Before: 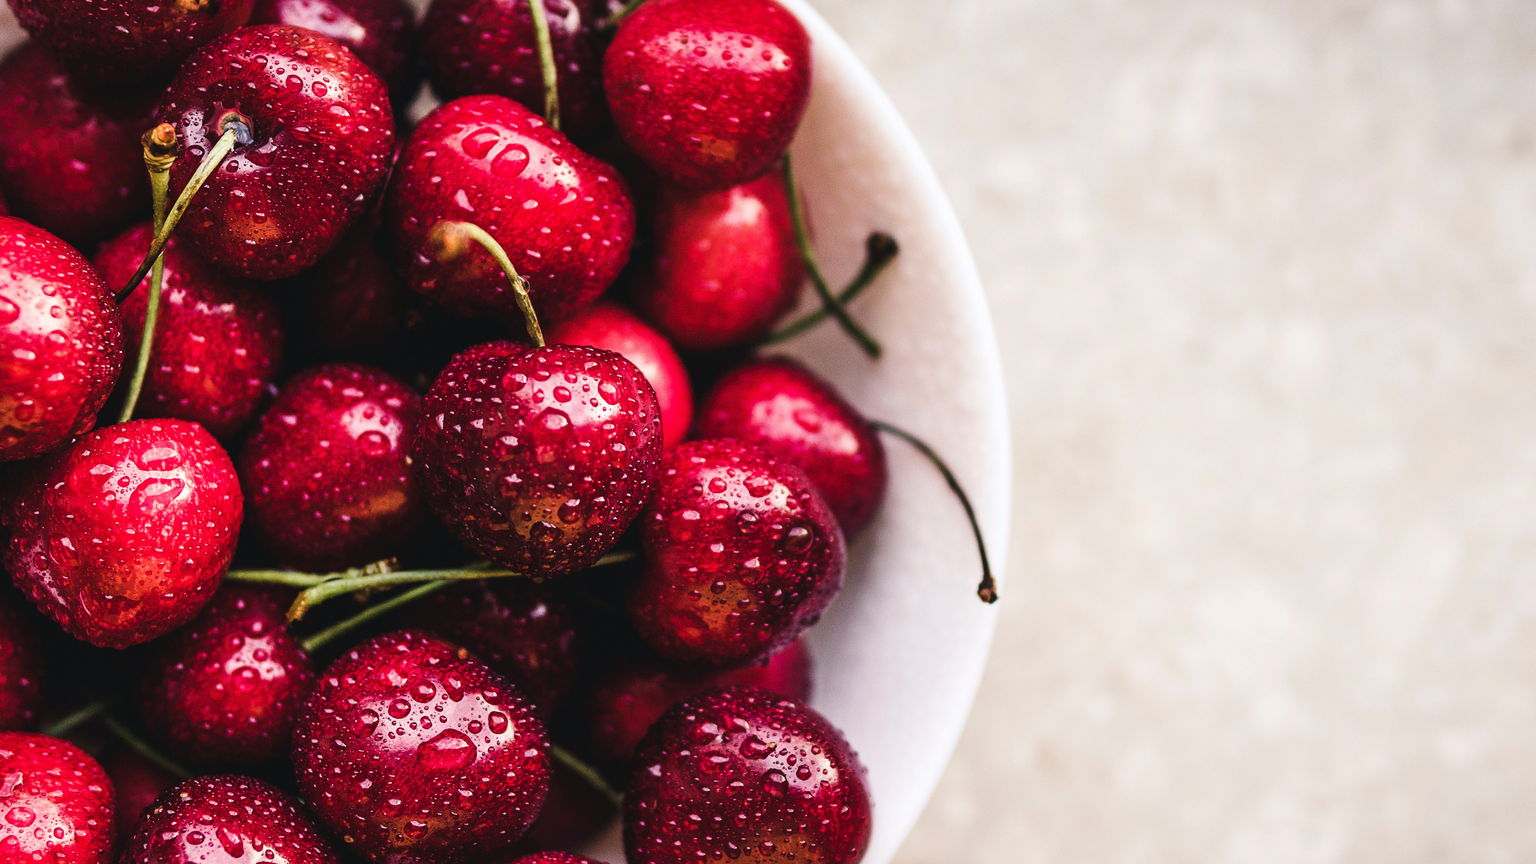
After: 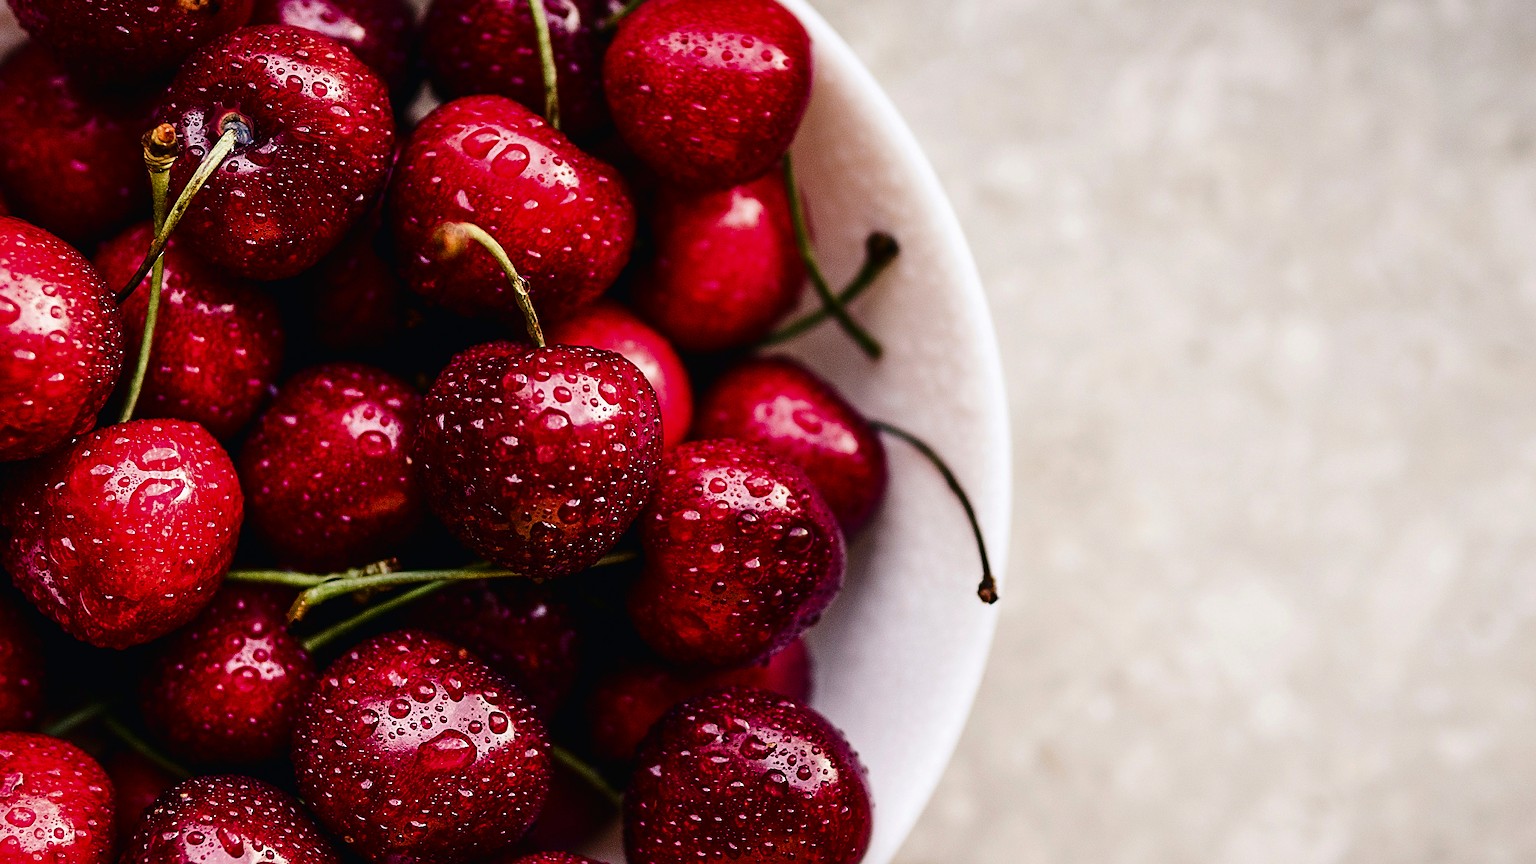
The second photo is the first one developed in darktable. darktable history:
contrast brightness saturation: brightness -0.22, saturation 0.076
sharpen: on, module defaults
